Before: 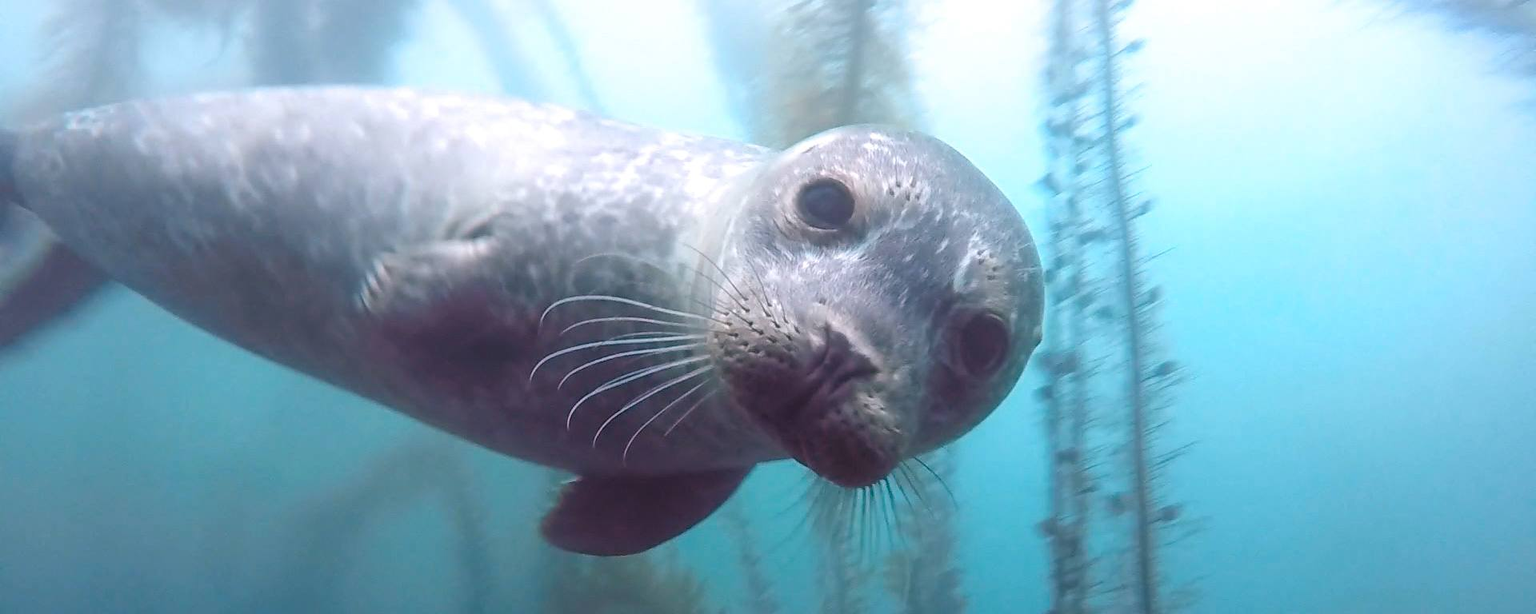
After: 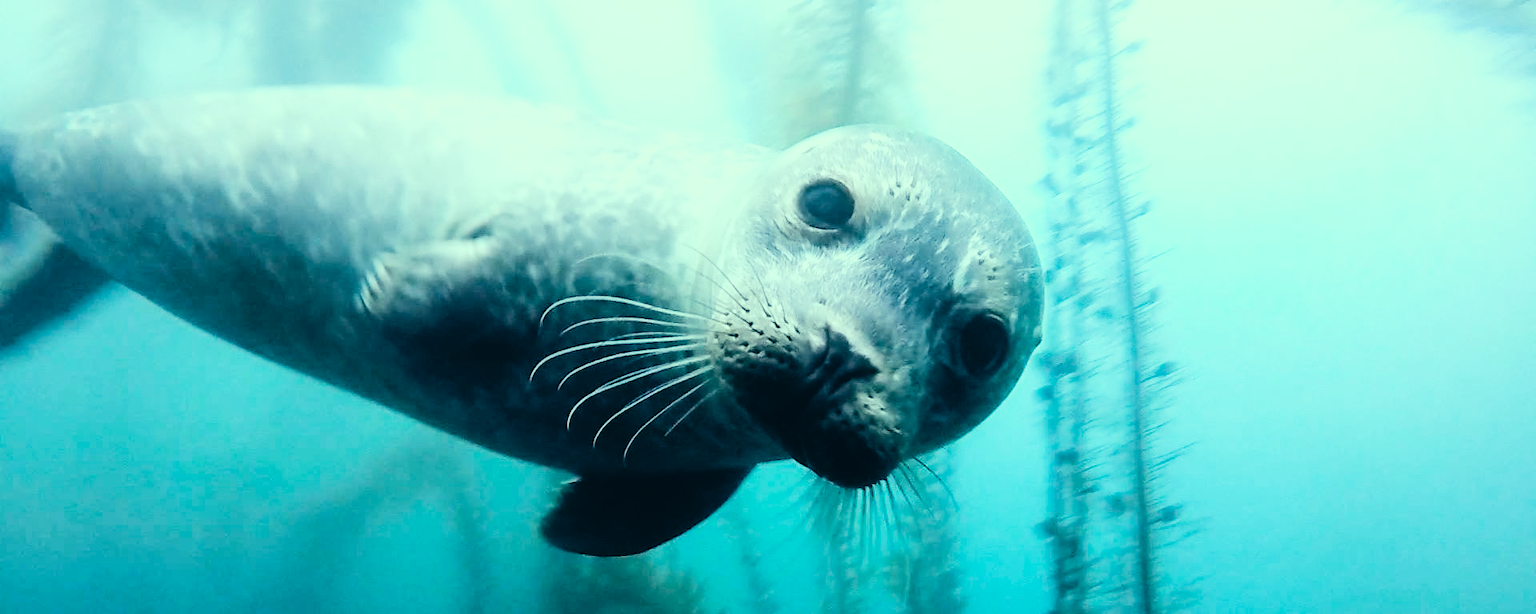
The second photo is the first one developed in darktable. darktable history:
color correction: highlights a* -20.08, highlights b* 9.8, shadows a* -20.4, shadows b* -10.76
tone equalizer: -8 EV -1.08 EV, -7 EV -1.01 EV, -6 EV -0.867 EV, -5 EV -0.578 EV, -3 EV 0.578 EV, -2 EV 0.867 EV, -1 EV 1.01 EV, +0 EV 1.08 EV, edges refinement/feathering 500, mask exposure compensation -1.57 EV, preserve details no
filmic rgb: black relative exposure -5 EV, hardness 2.88, contrast 1.3, highlights saturation mix -30%
